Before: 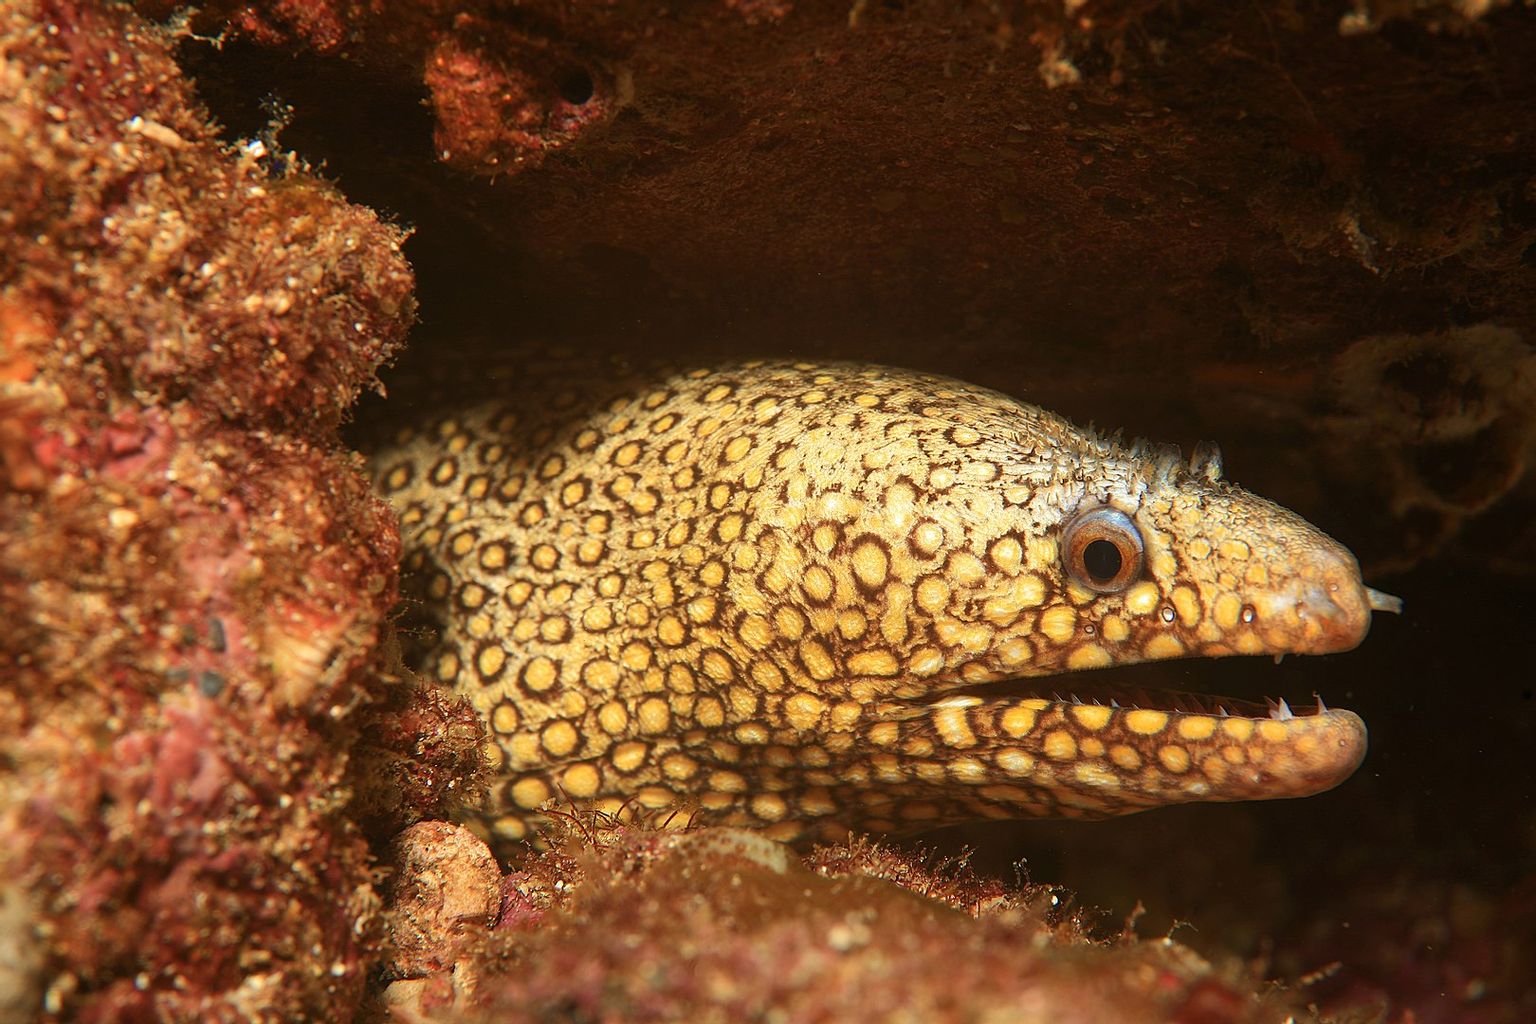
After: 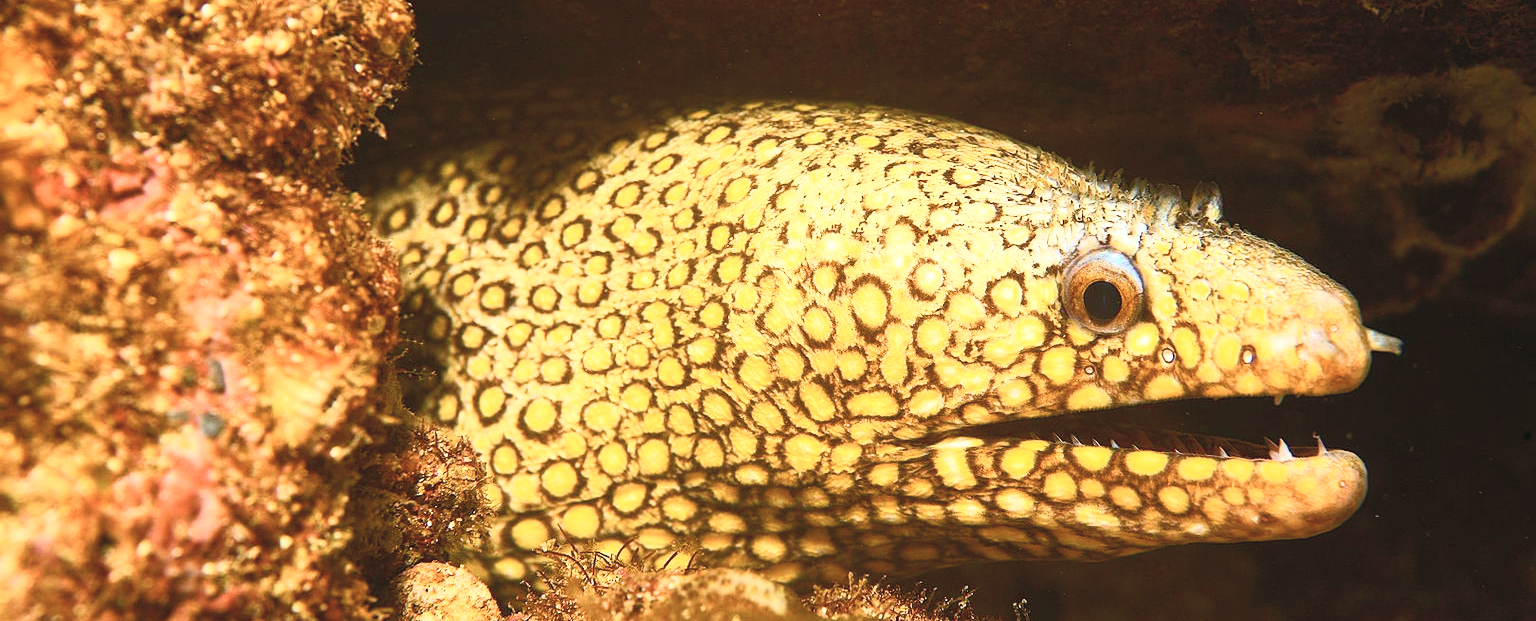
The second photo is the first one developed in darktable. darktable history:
crop and rotate: top 25.357%, bottom 13.942%
contrast brightness saturation: contrast 0.43, brightness 0.56, saturation -0.19
color balance rgb: perceptual saturation grading › global saturation 45%, perceptual saturation grading › highlights -25%, perceptual saturation grading › shadows 50%, perceptual brilliance grading › global brilliance 3%, global vibrance 3%
